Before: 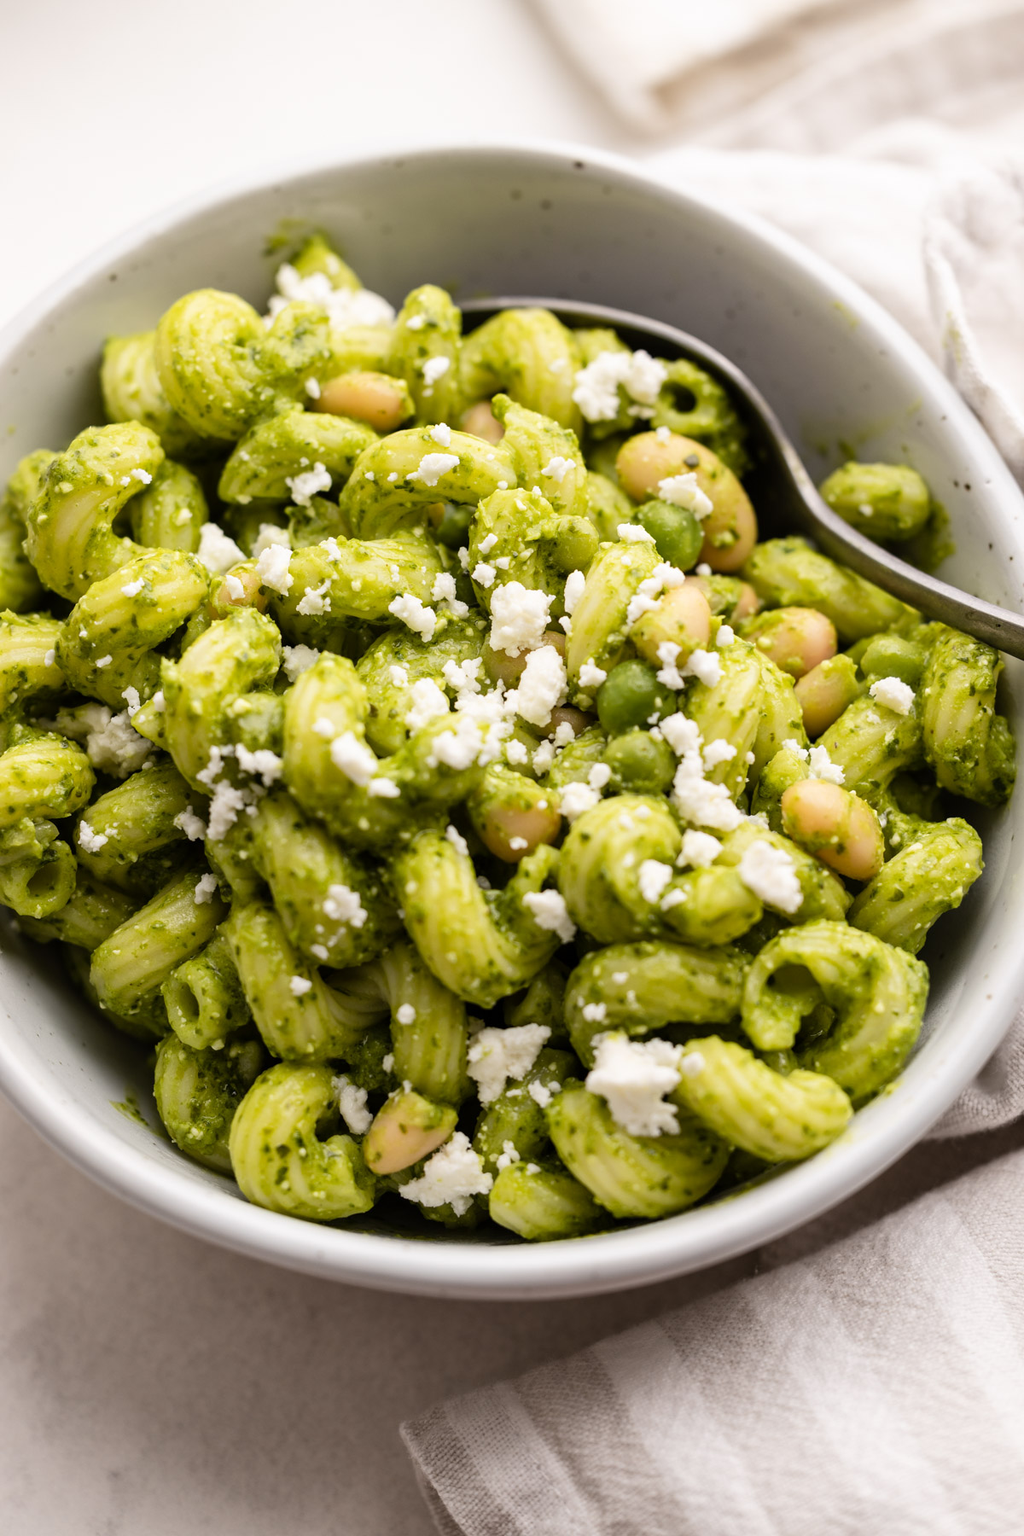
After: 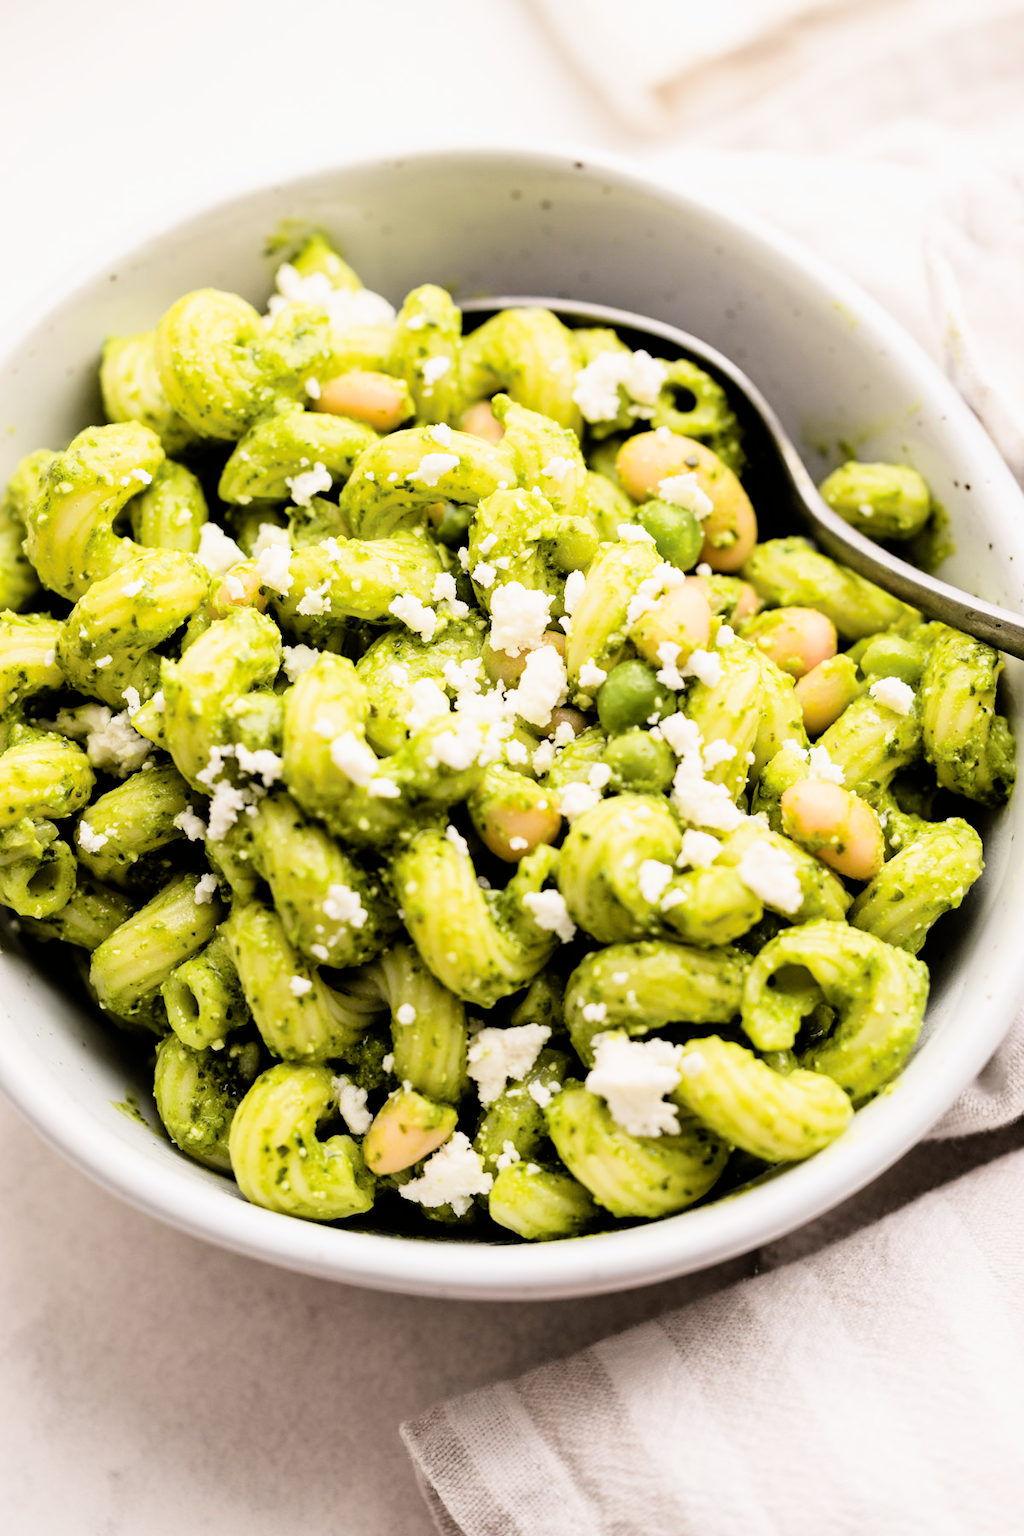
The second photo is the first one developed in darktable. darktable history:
filmic rgb: black relative exposure -5 EV, hardness 2.88, contrast 1.3
exposure: black level correction 0, exposure 1 EV, compensate exposure bias true, compensate highlight preservation false
